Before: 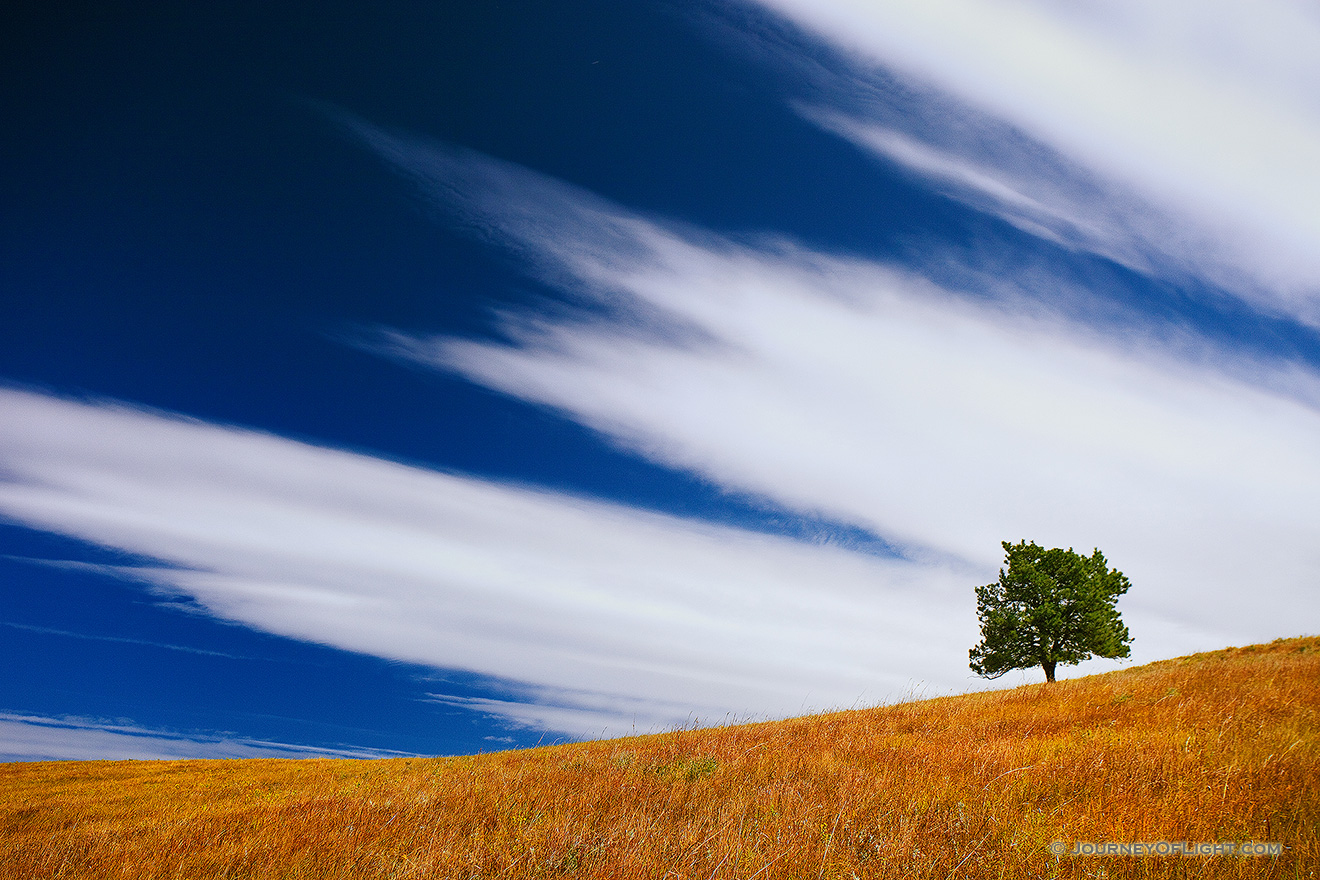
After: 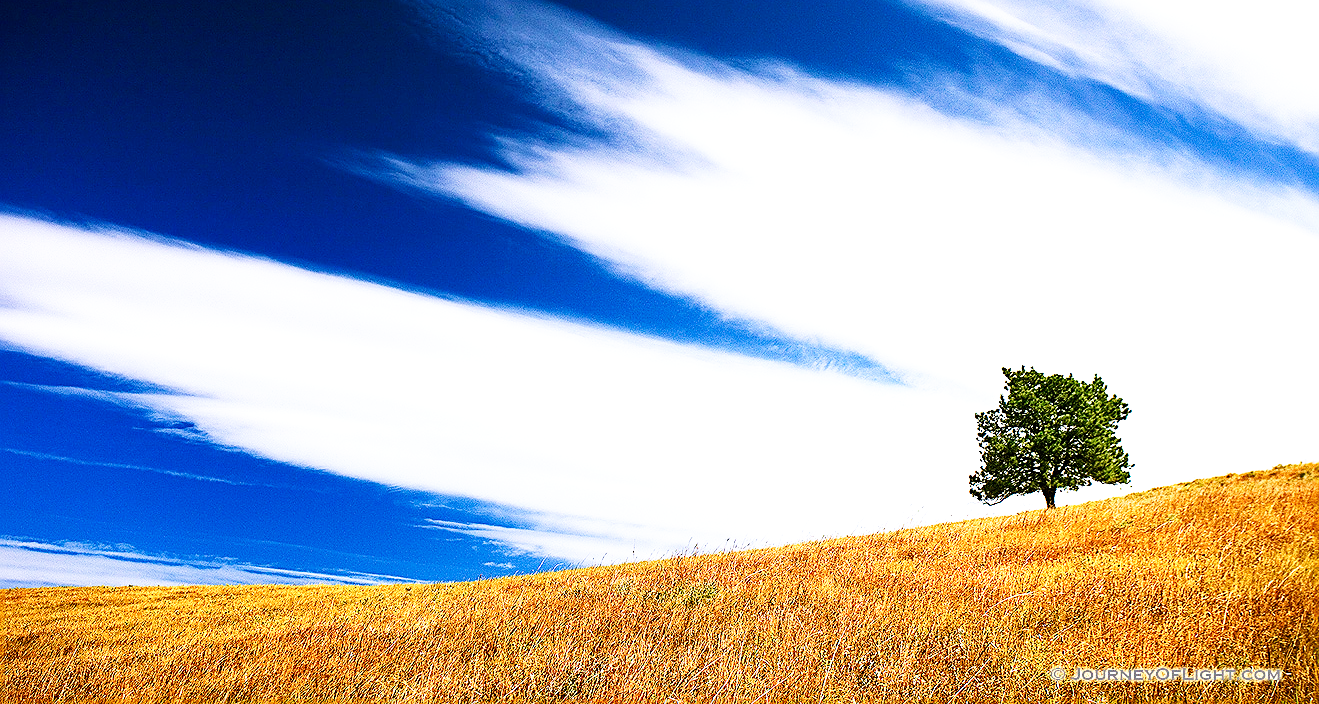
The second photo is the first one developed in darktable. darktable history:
color calibration: illuminant as shot in camera, x 0.358, y 0.373, temperature 4628.91 K
crop and rotate: top 19.998%
sharpen: on, module defaults
tone equalizer: -8 EV -0.75 EV, -7 EV -0.7 EV, -6 EV -0.6 EV, -5 EV -0.4 EV, -3 EV 0.4 EV, -2 EV 0.6 EV, -1 EV 0.7 EV, +0 EV 0.75 EV, edges refinement/feathering 500, mask exposure compensation -1.57 EV, preserve details no
base curve: curves: ch0 [(0, 0) (0.005, 0.002) (0.15, 0.3) (0.4, 0.7) (0.75, 0.95) (1, 1)], preserve colors none
velvia: on, module defaults
exposure: exposure 0.15 EV, compensate highlight preservation false
